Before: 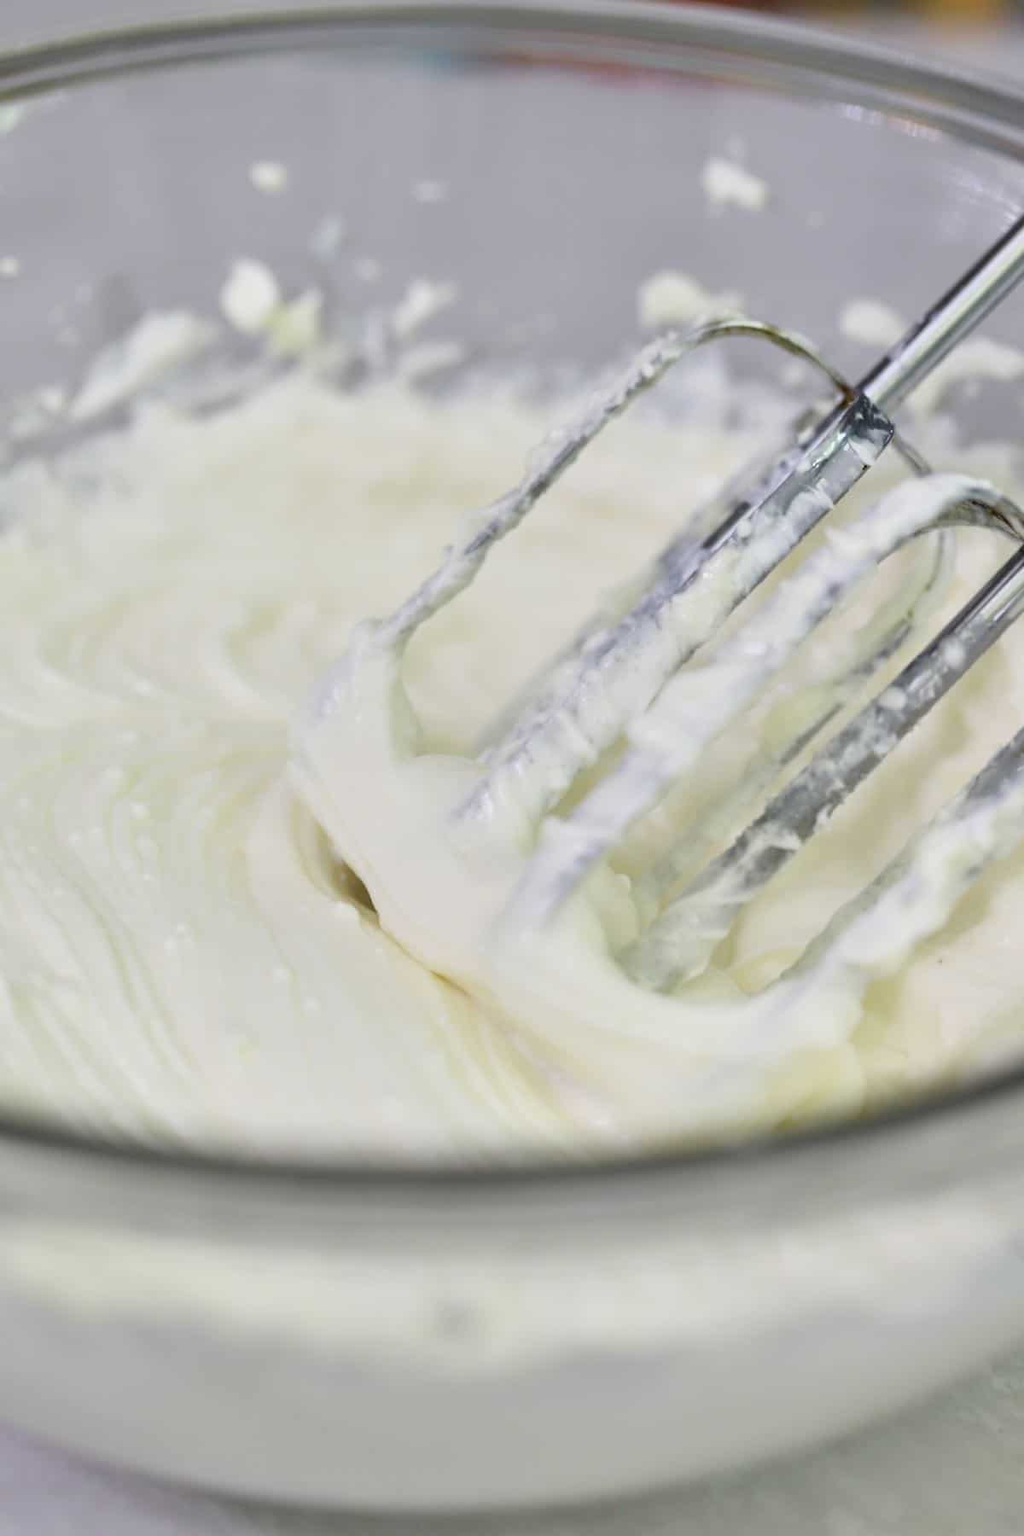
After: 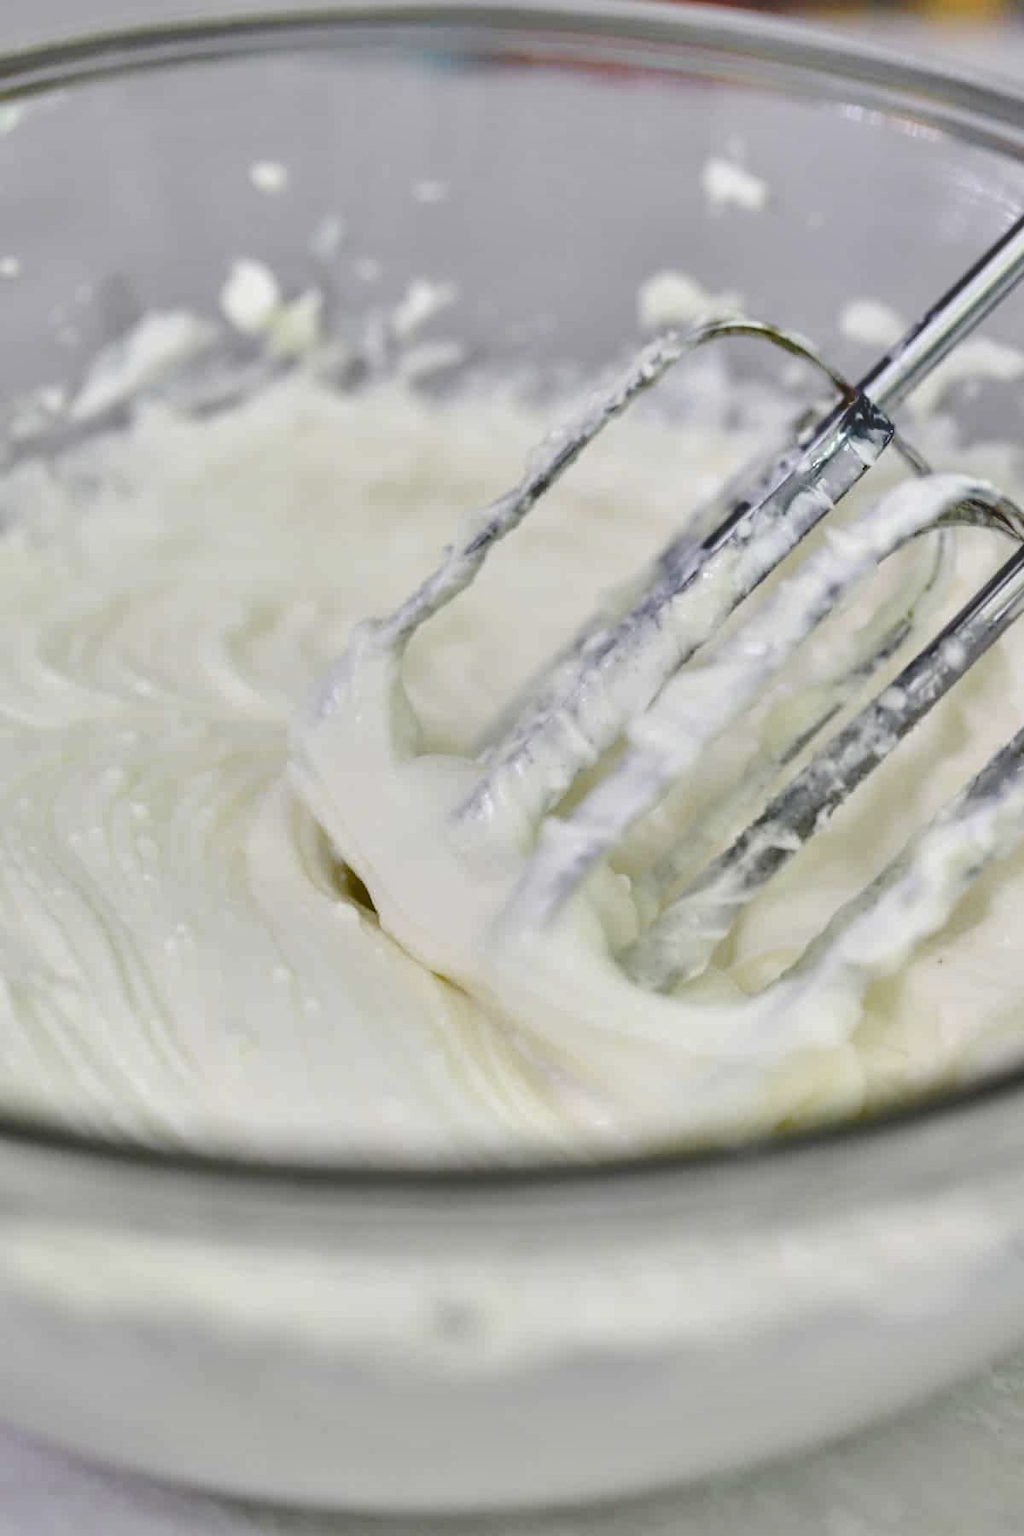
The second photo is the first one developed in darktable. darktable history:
local contrast: on, module defaults
base curve: curves: ch0 [(0, 0.024) (0.055, 0.065) (0.121, 0.166) (0.236, 0.319) (0.693, 0.726) (1, 1)], preserve colors none
shadows and highlights: low approximation 0.01, soften with gaussian
